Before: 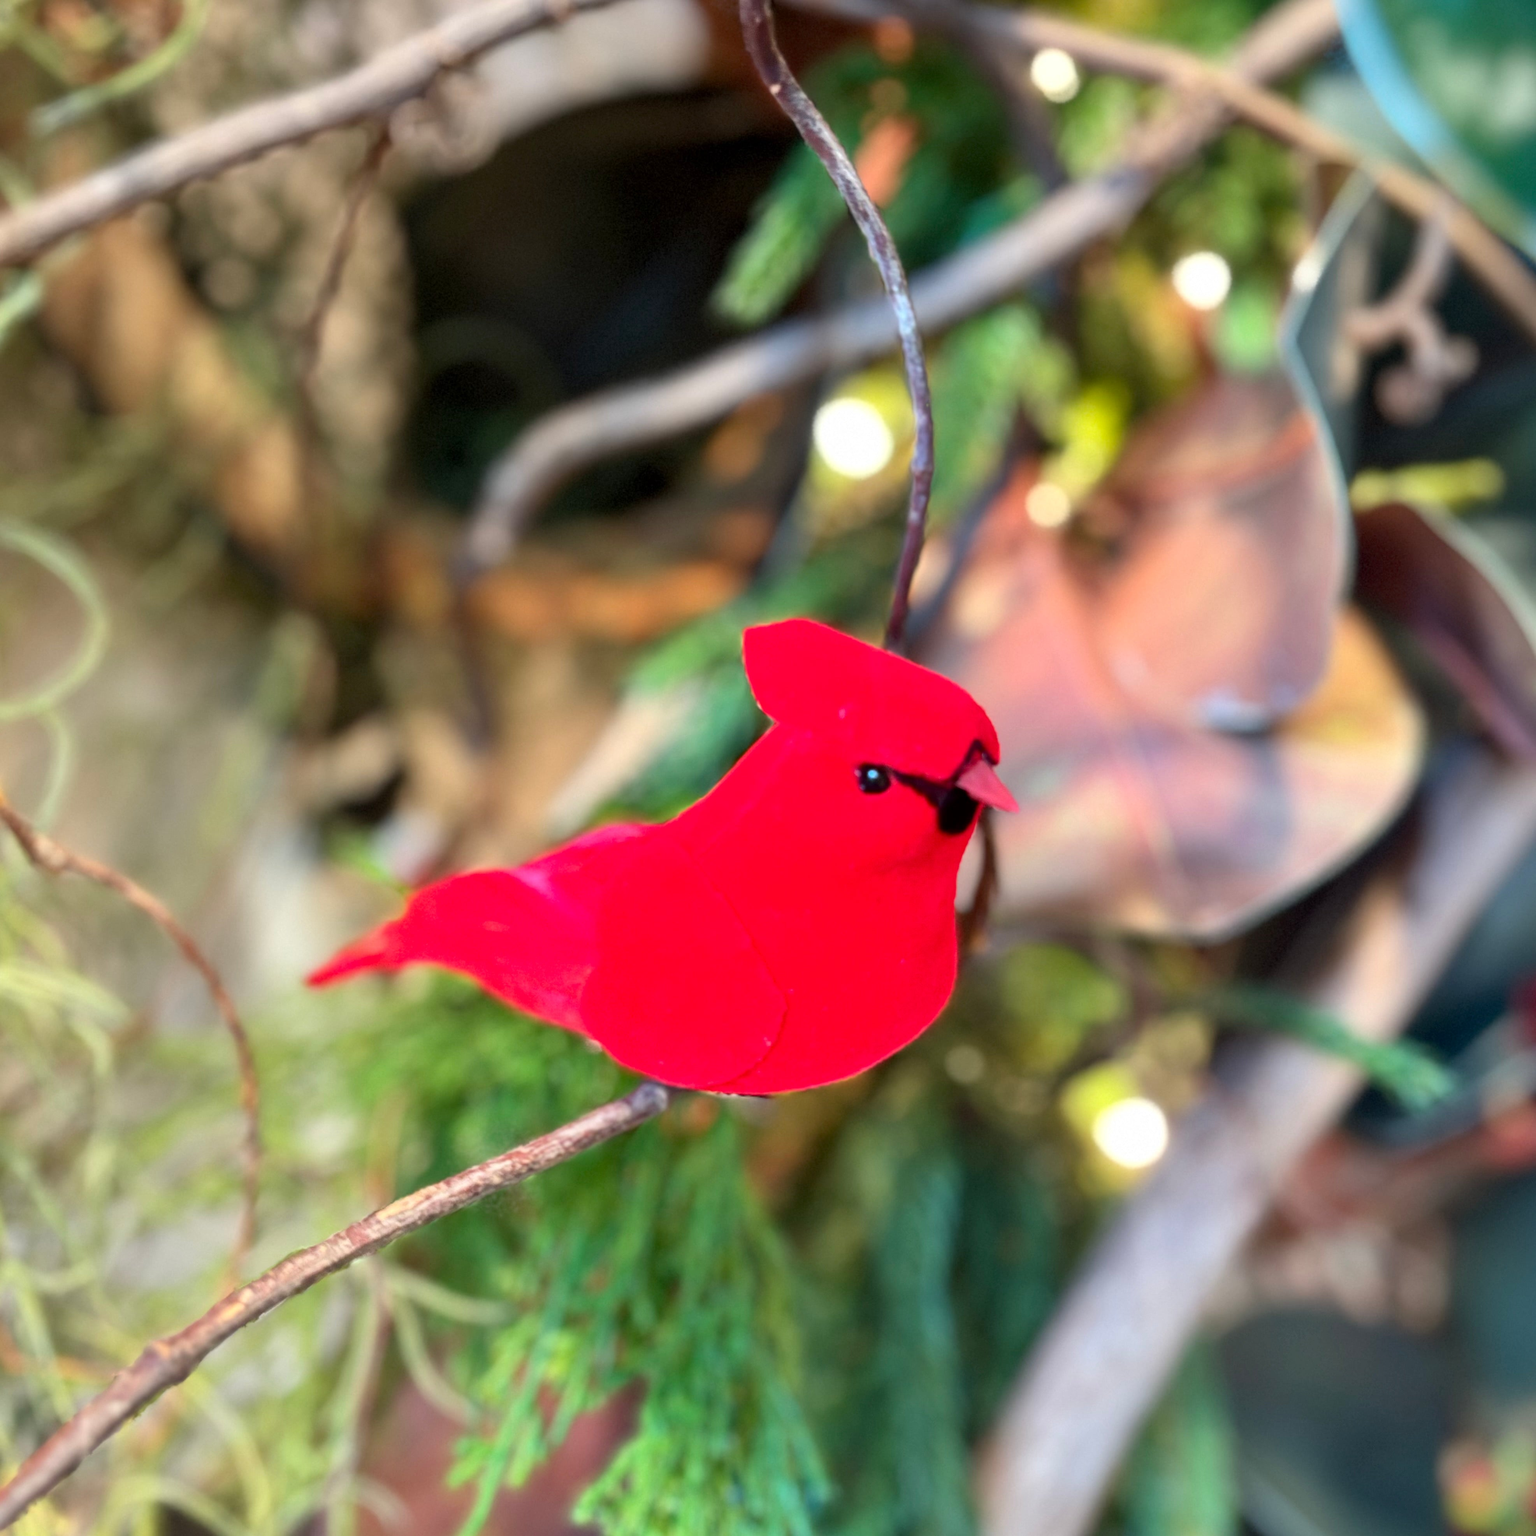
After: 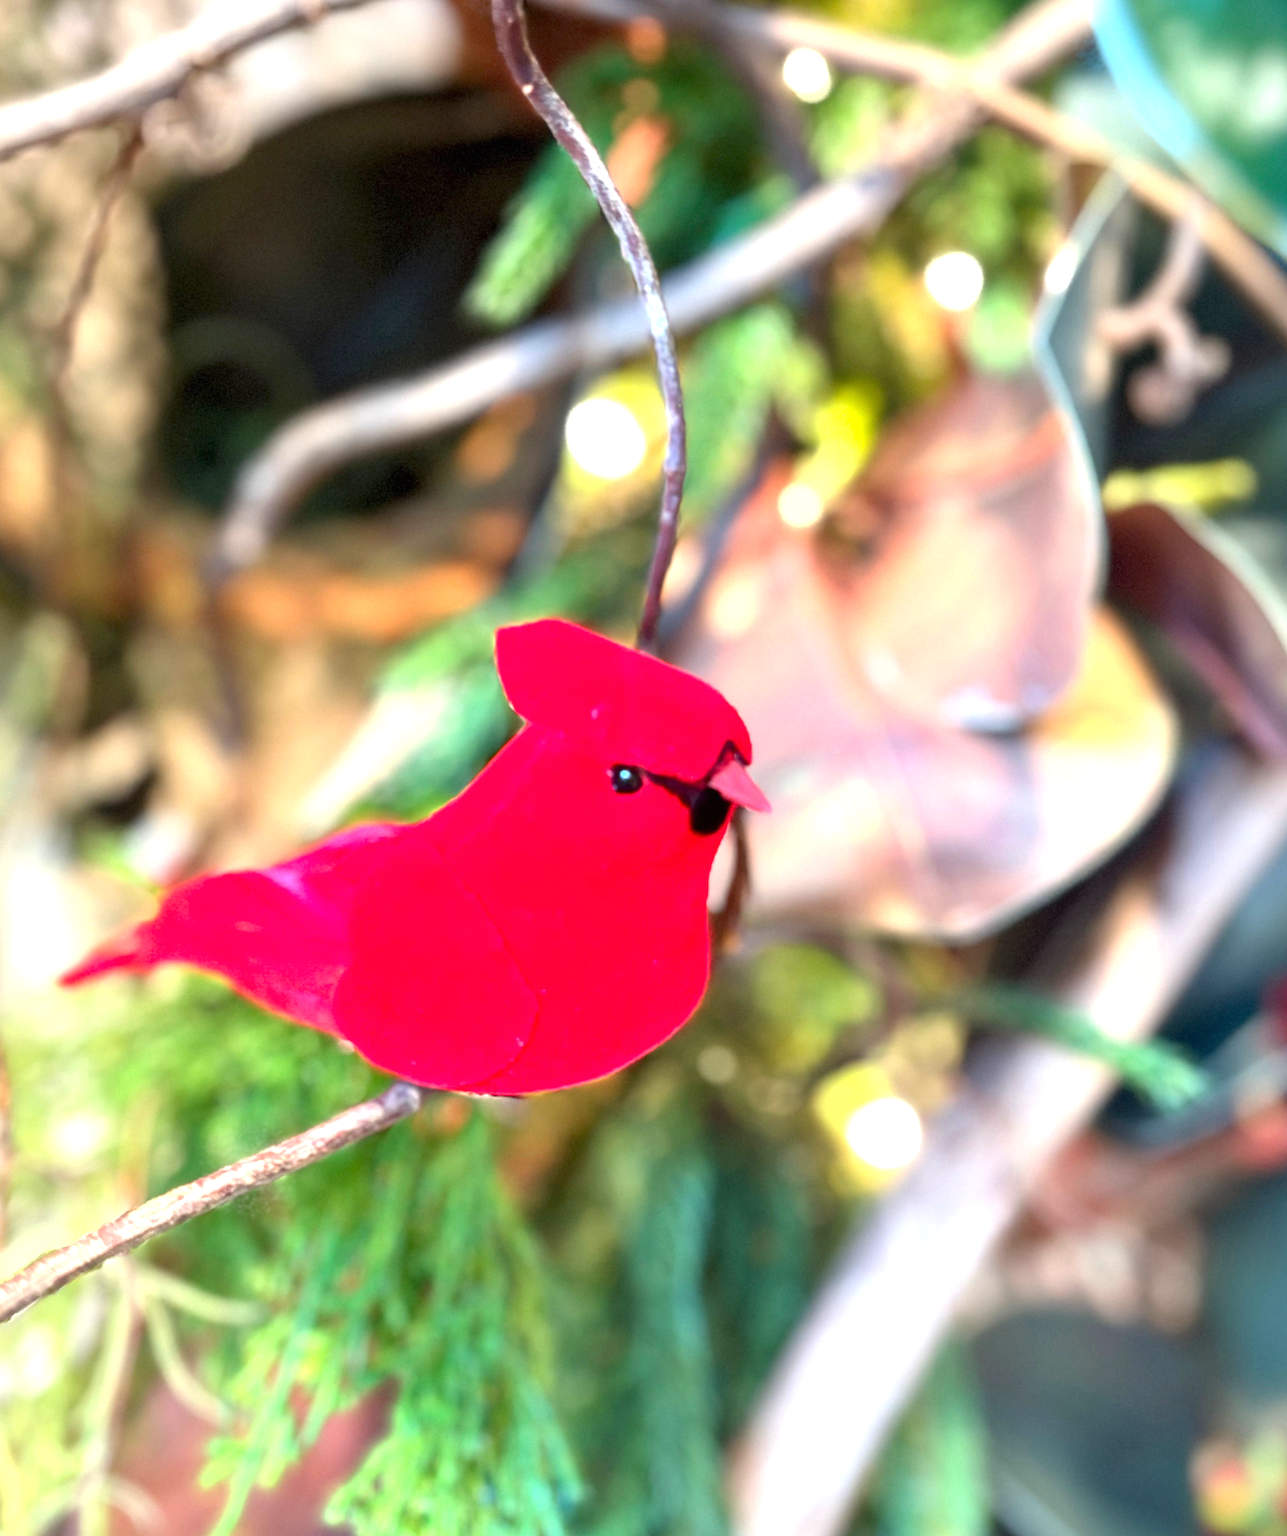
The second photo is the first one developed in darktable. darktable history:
exposure: black level correction 0, exposure 1 EV, compensate exposure bias true, compensate highlight preservation false
crop: left 16.145%
